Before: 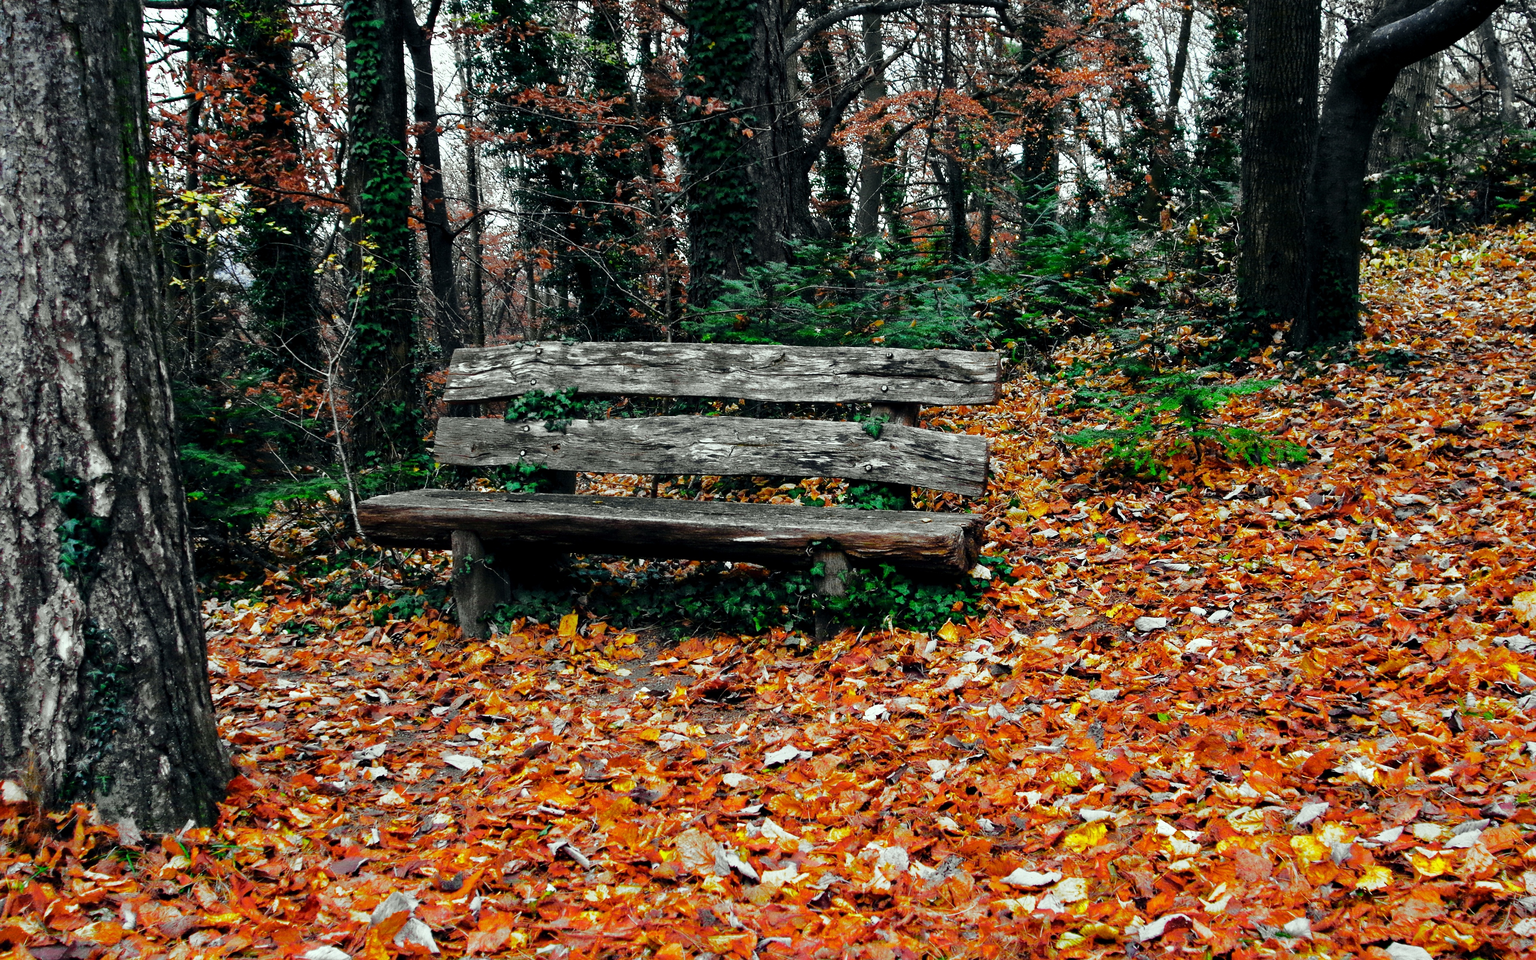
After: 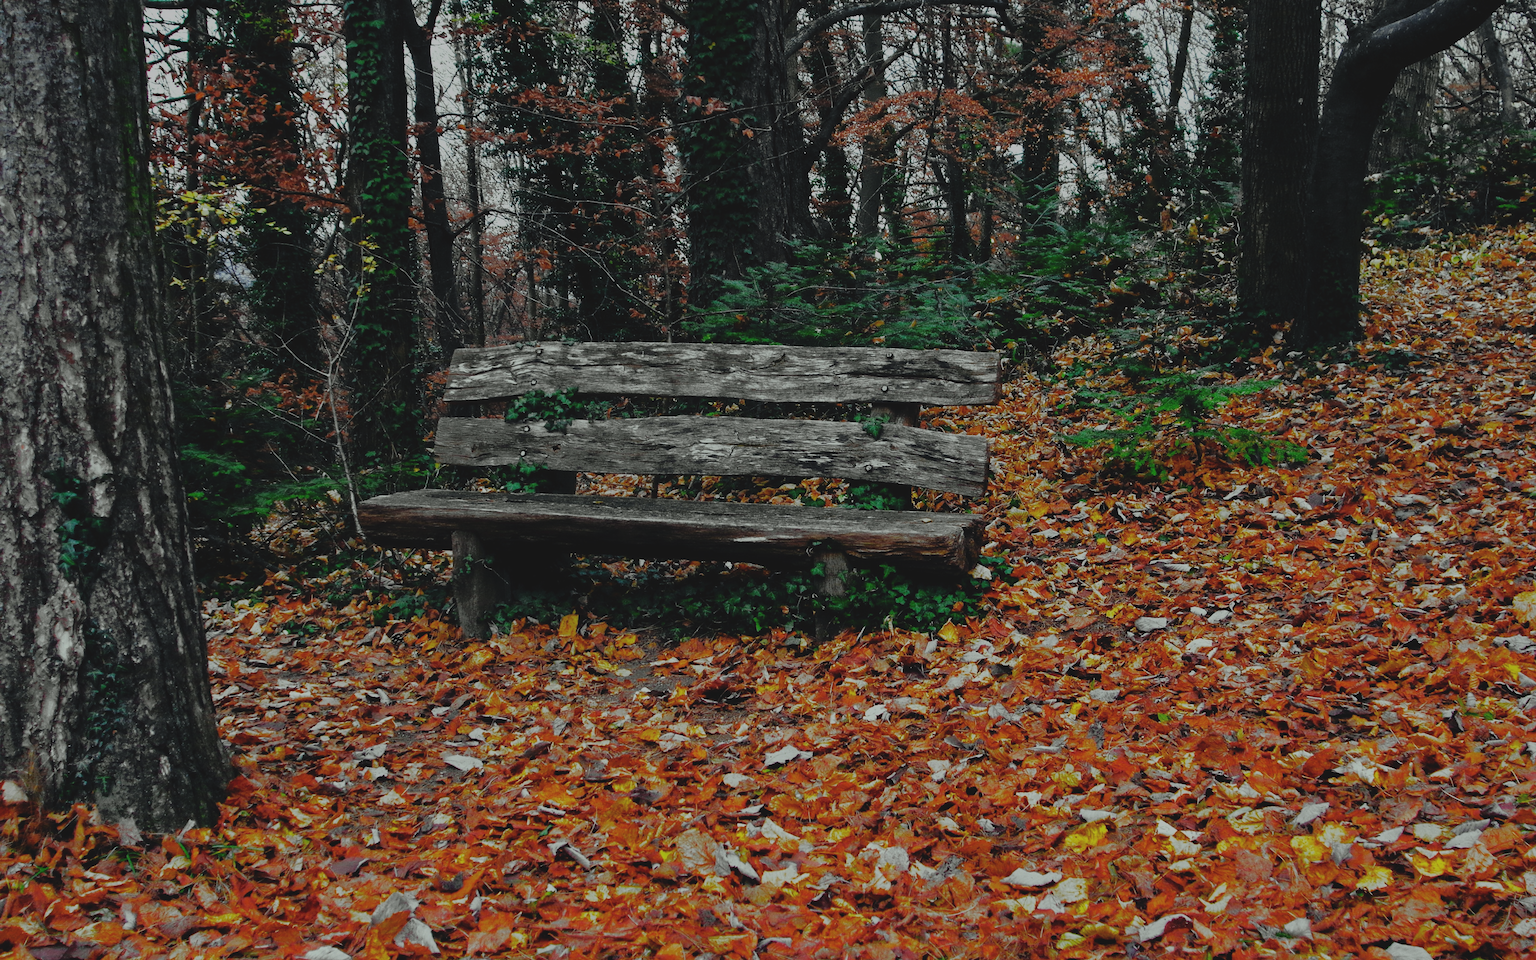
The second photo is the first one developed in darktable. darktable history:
exposure: black level correction -0.017, exposure -1.017 EV, compensate exposure bias true, compensate highlight preservation false
